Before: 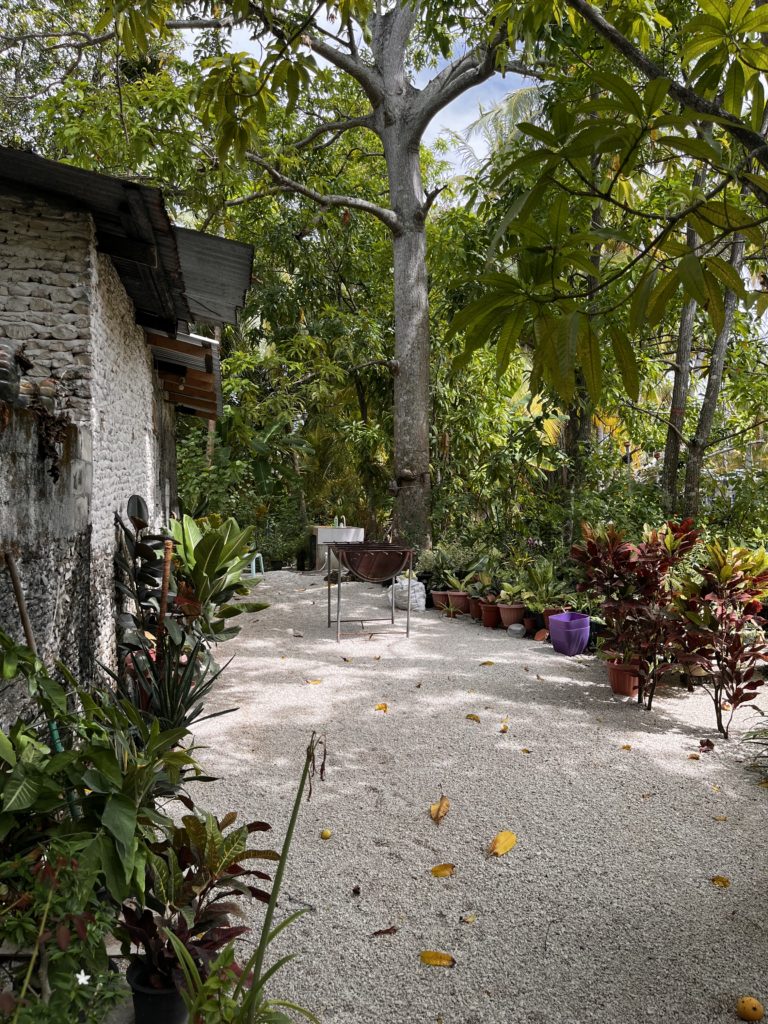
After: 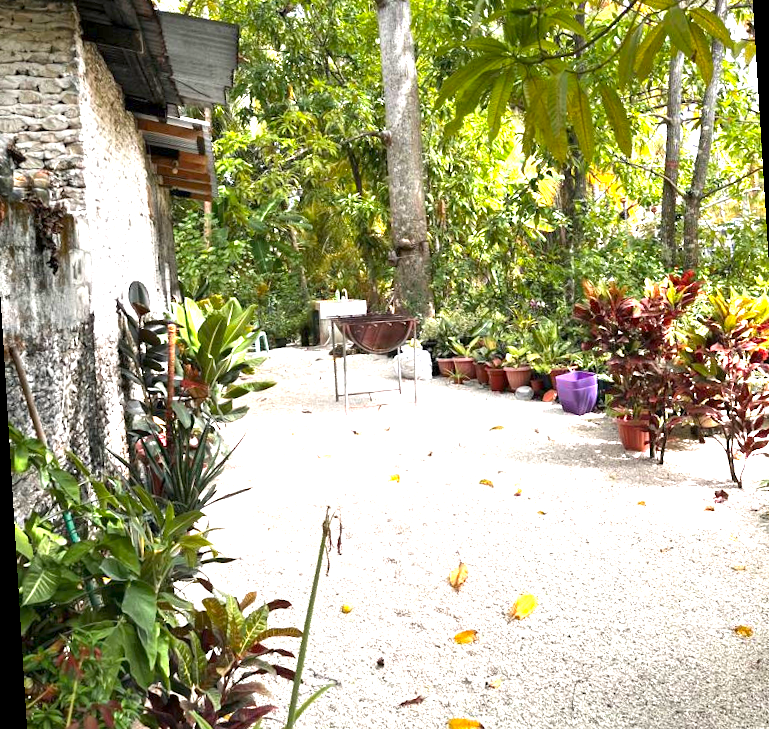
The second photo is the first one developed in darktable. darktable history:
rotate and perspective: rotation -3.52°, crop left 0.036, crop right 0.964, crop top 0.081, crop bottom 0.919
exposure: exposure 2 EV, compensate exposure bias true, compensate highlight preservation false
crop and rotate: top 18.507%
